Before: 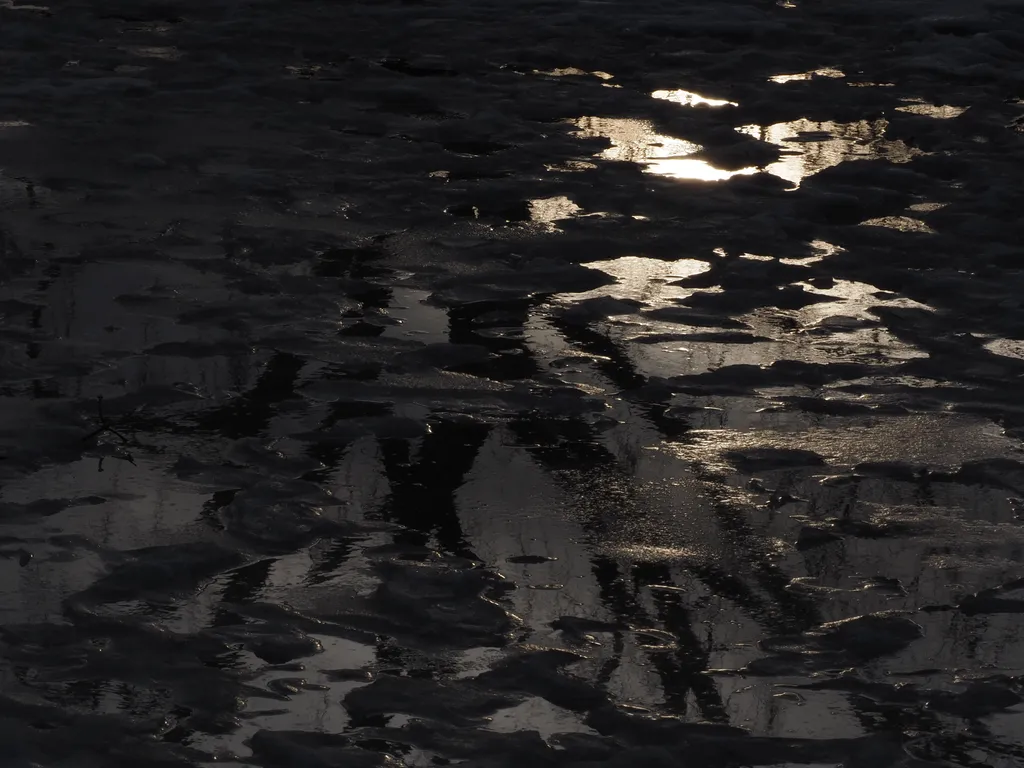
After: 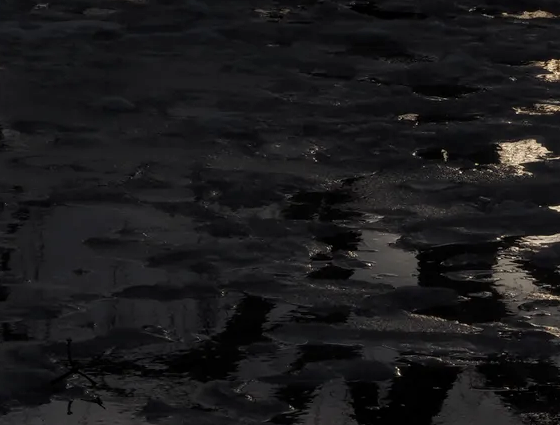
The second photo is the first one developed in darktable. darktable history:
crop and rotate: left 3.028%, top 7.454%, right 42.234%, bottom 37.141%
local contrast: on, module defaults
